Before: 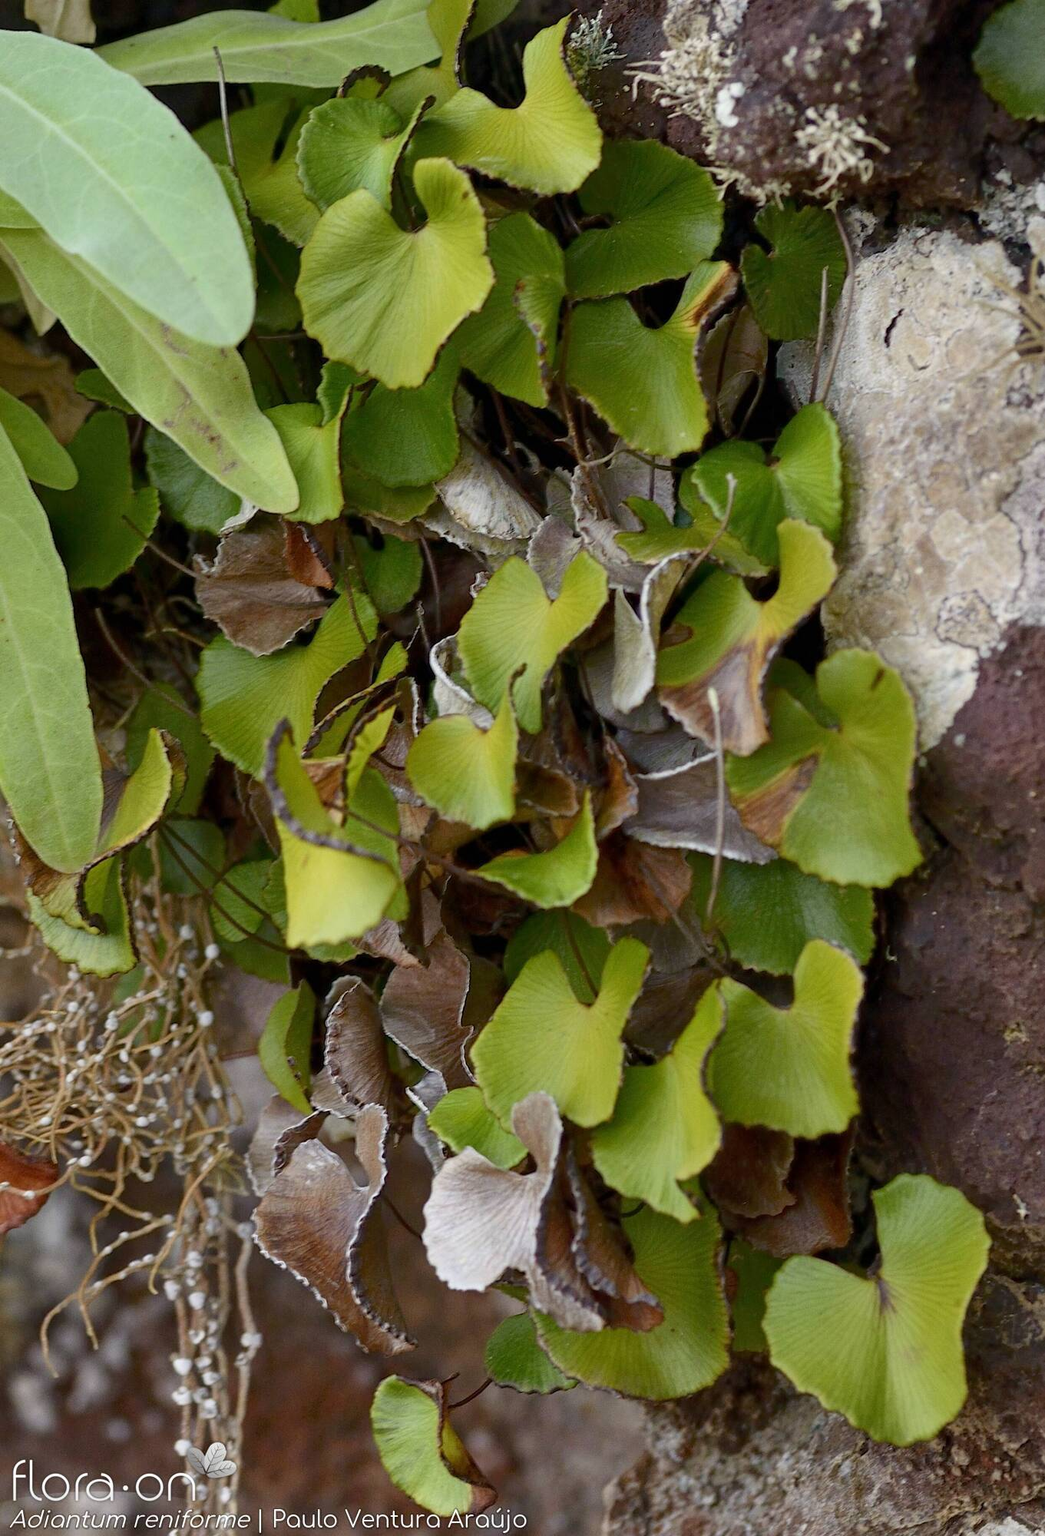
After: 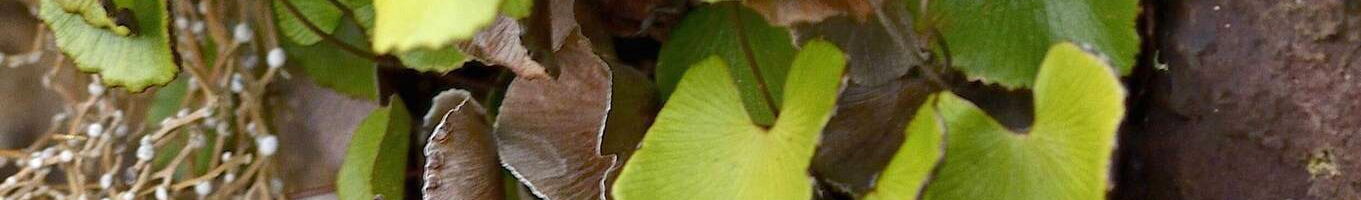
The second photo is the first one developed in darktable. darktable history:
crop and rotate: top 59.084%, bottom 30.916%
exposure: black level correction 0, exposure 0.5 EV, compensate exposure bias true, compensate highlight preservation false
